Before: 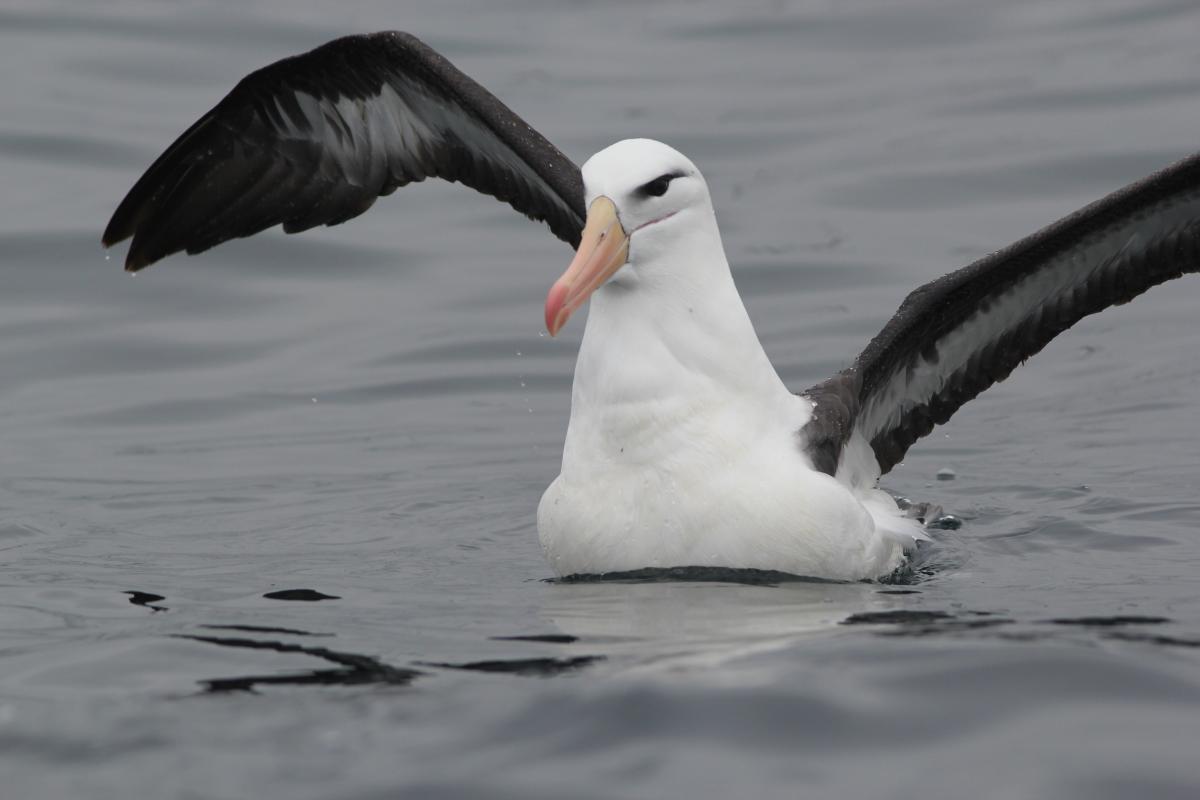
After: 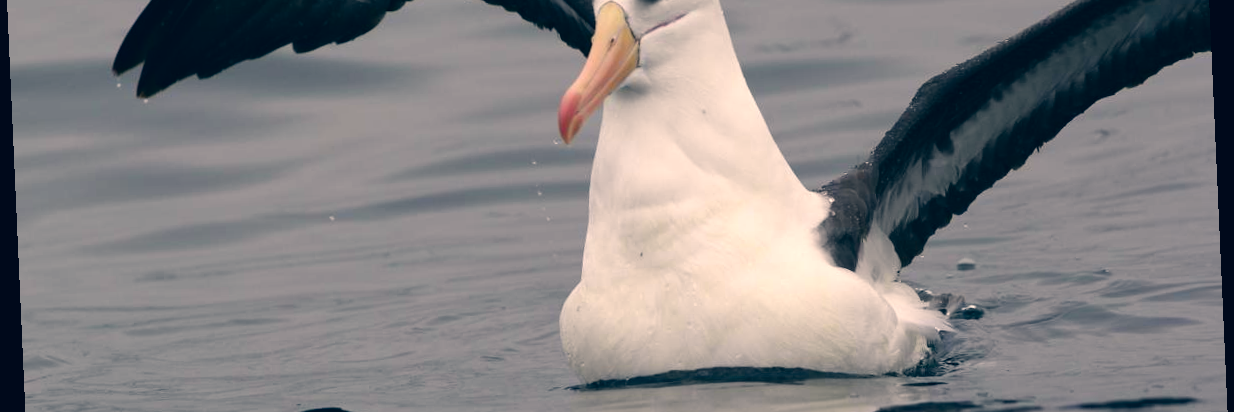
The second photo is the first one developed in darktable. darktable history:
crop and rotate: top 26.056%, bottom 25.543%
rotate and perspective: rotation -2.56°, automatic cropping off
color balance rgb: shadows lift › luminance -20%, power › hue 72.24°, highlights gain › luminance 15%, global offset › hue 171.6°, perceptual saturation grading › global saturation 14.09%, perceptual saturation grading › highlights -25%, perceptual saturation grading › shadows 25%, global vibrance 25%, contrast 10%
color correction: highlights a* 10.32, highlights b* 14.66, shadows a* -9.59, shadows b* -15.02
